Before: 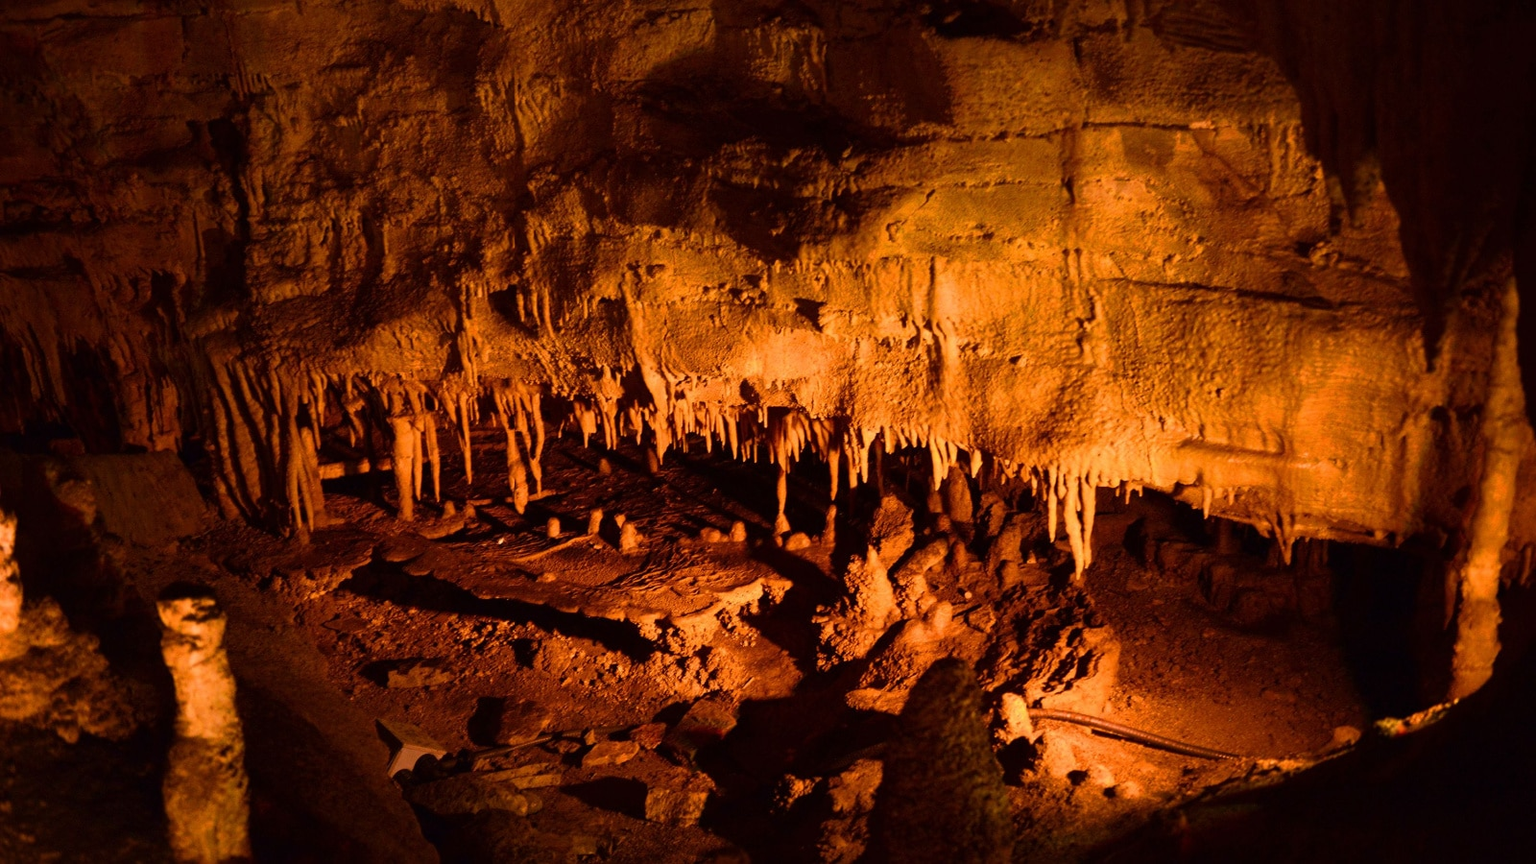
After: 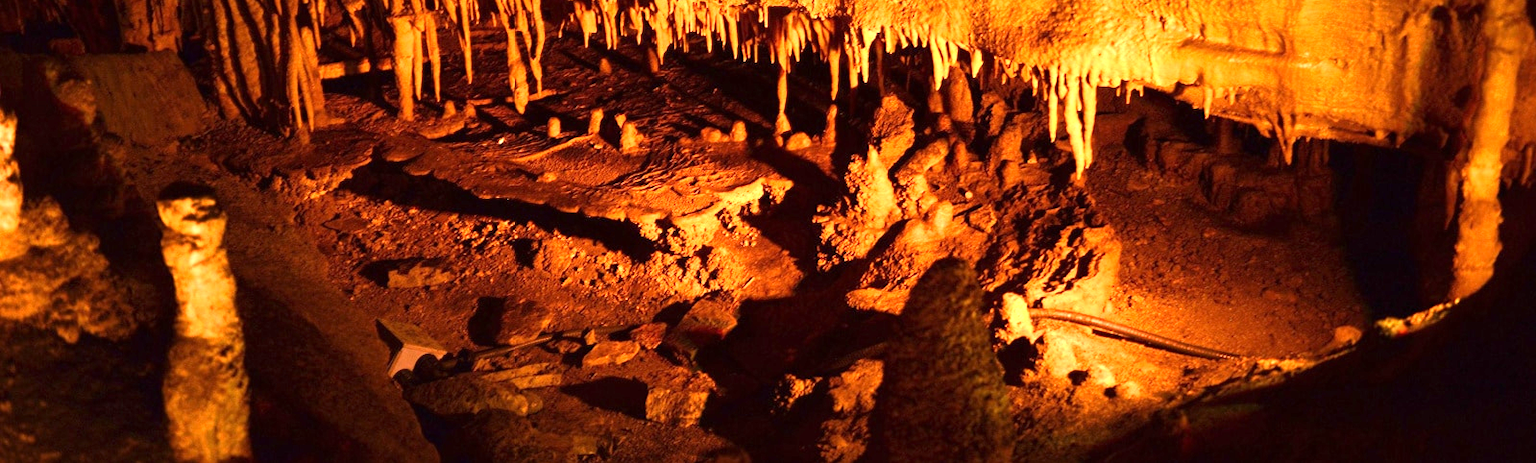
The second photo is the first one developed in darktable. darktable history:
crop and rotate: top 46.34%, right 0.011%
tone equalizer: edges refinement/feathering 500, mask exposure compensation -1.57 EV, preserve details no
exposure: exposure 1.151 EV, compensate exposure bias true, compensate highlight preservation false
